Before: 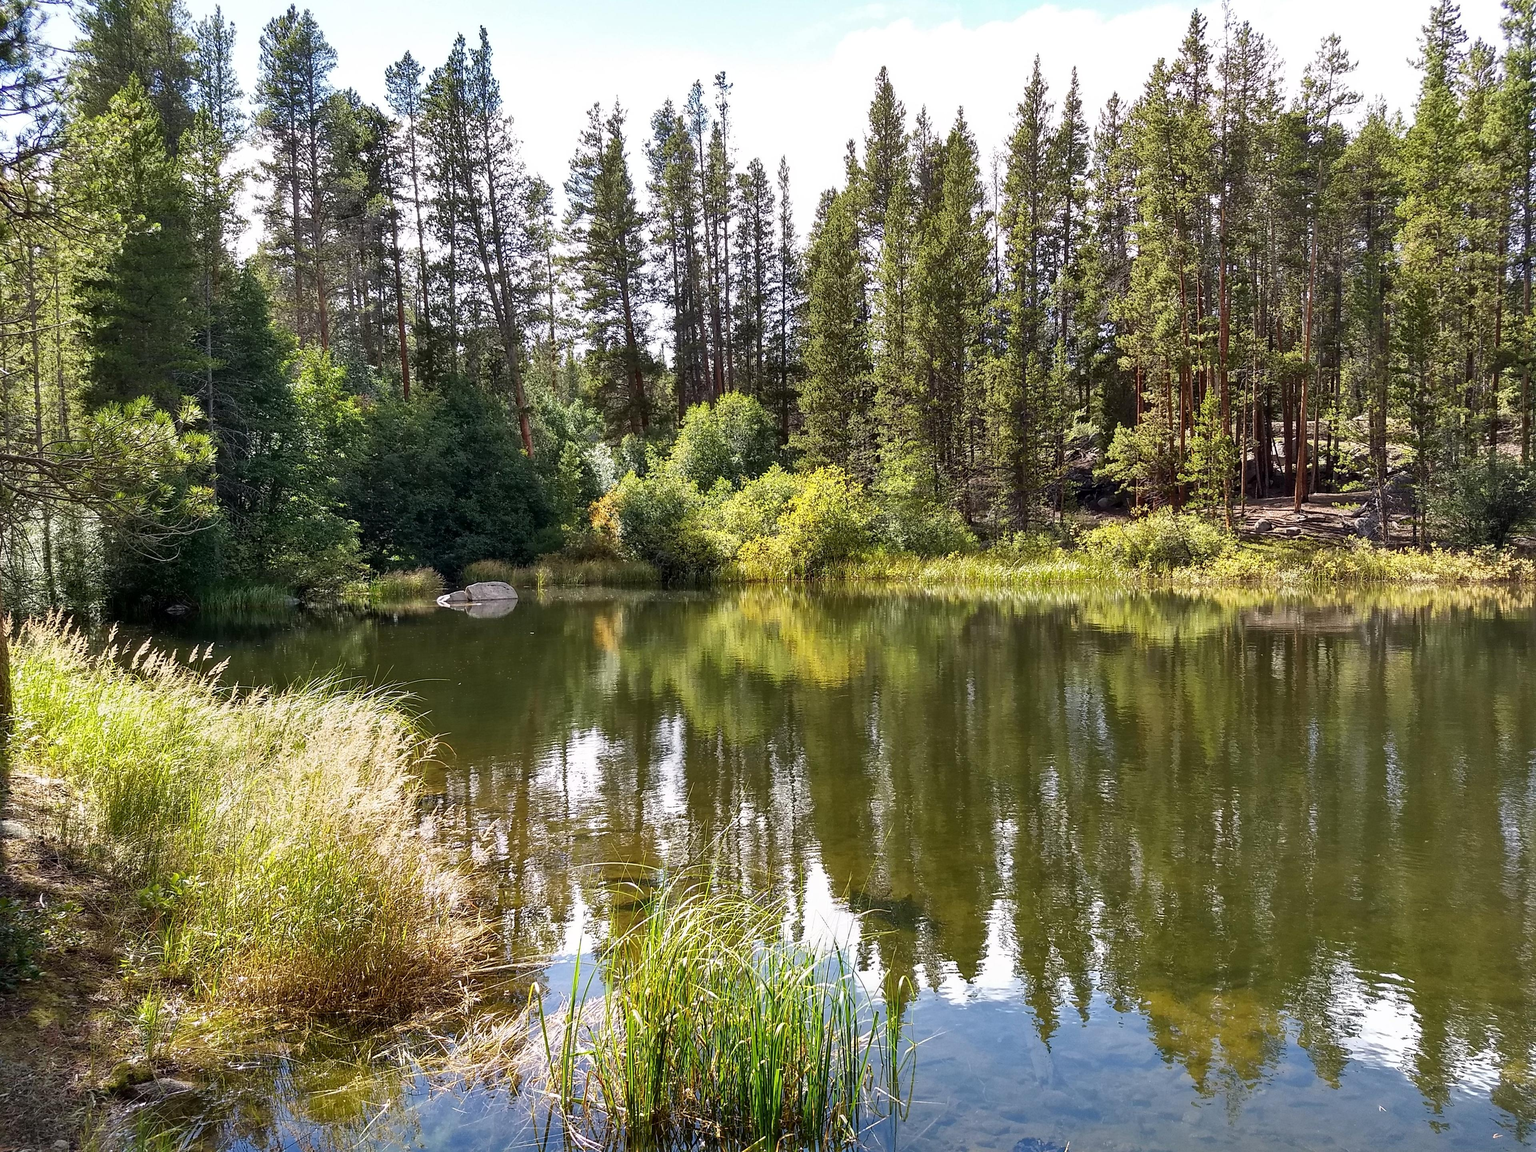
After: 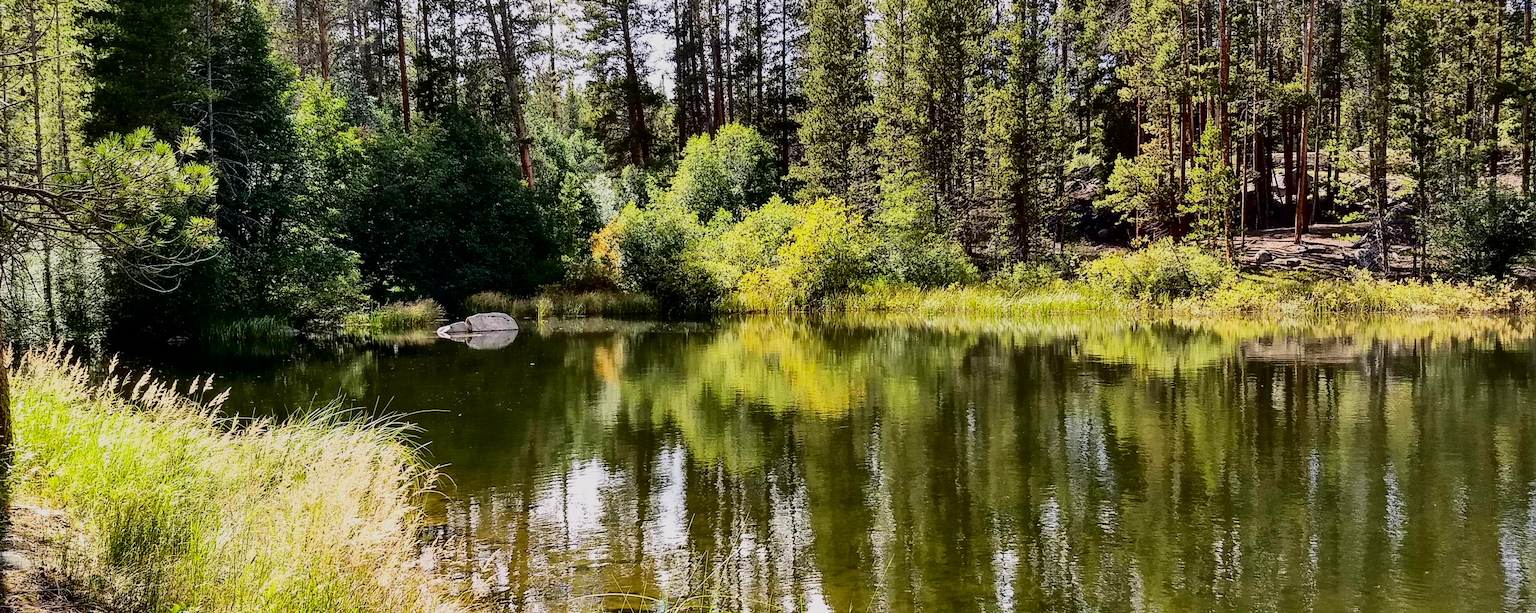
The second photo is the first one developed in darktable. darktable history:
crop and rotate: top 23.402%, bottom 23.338%
filmic rgb: black relative exposure -7.65 EV, white relative exposure 4.56 EV, hardness 3.61, contrast 0.988, preserve chrominance max RGB, color science v6 (2022), contrast in shadows safe, contrast in highlights safe
contrast brightness saturation: contrast 0.094, saturation 0.283
tone curve: curves: ch0 [(0, 0) (0.003, 0) (0.011, 0.001) (0.025, 0.003) (0.044, 0.005) (0.069, 0.013) (0.1, 0.024) (0.136, 0.04) (0.177, 0.087) (0.224, 0.148) (0.277, 0.238) (0.335, 0.335) (0.399, 0.43) (0.468, 0.524) (0.543, 0.621) (0.623, 0.712) (0.709, 0.788) (0.801, 0.867) (0.898, 0.947) (1, 1)], color space Lab, independent channels, preserve colors none
